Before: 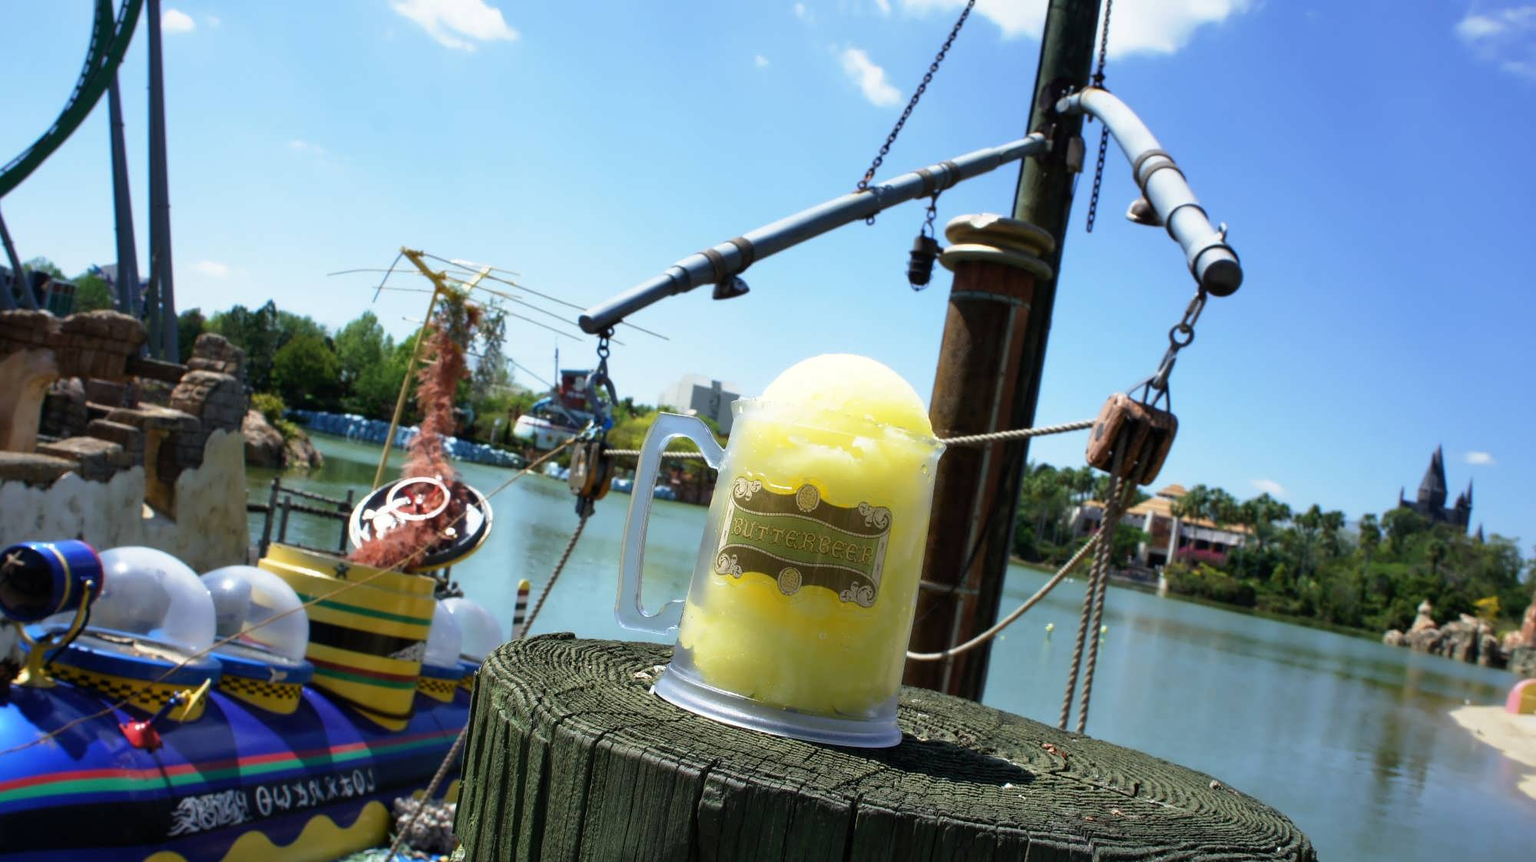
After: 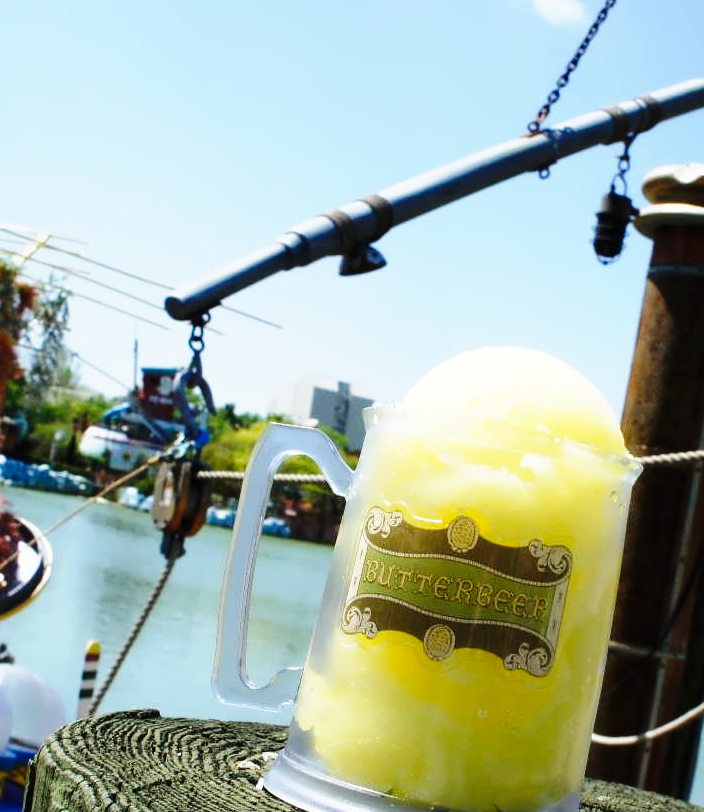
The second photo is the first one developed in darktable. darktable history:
base curve: curves: ch0 [(0, 0) (0.036, 0.025) (0.121, 0.166) (0.206, 0.329) (0.605, 0.79) (1, 1)], preserve colors none
crop and rotate: left 29.476%, top 10.214%, right 35.32%, bottom 17.333%
